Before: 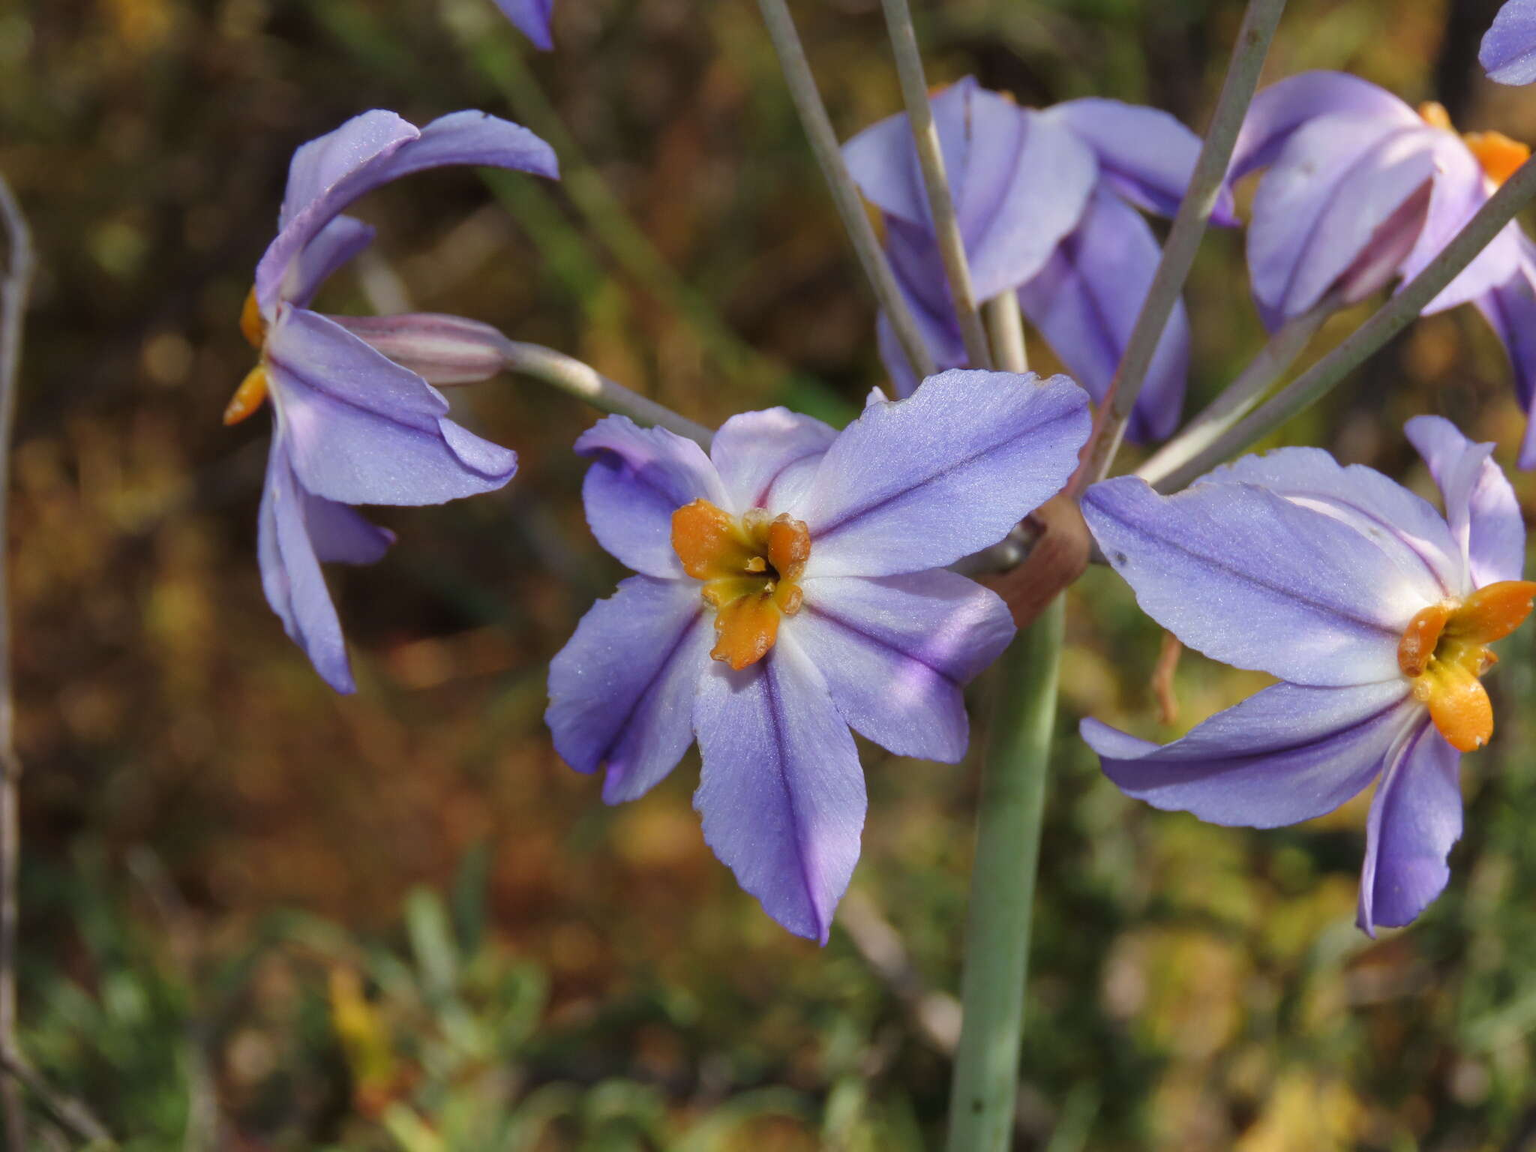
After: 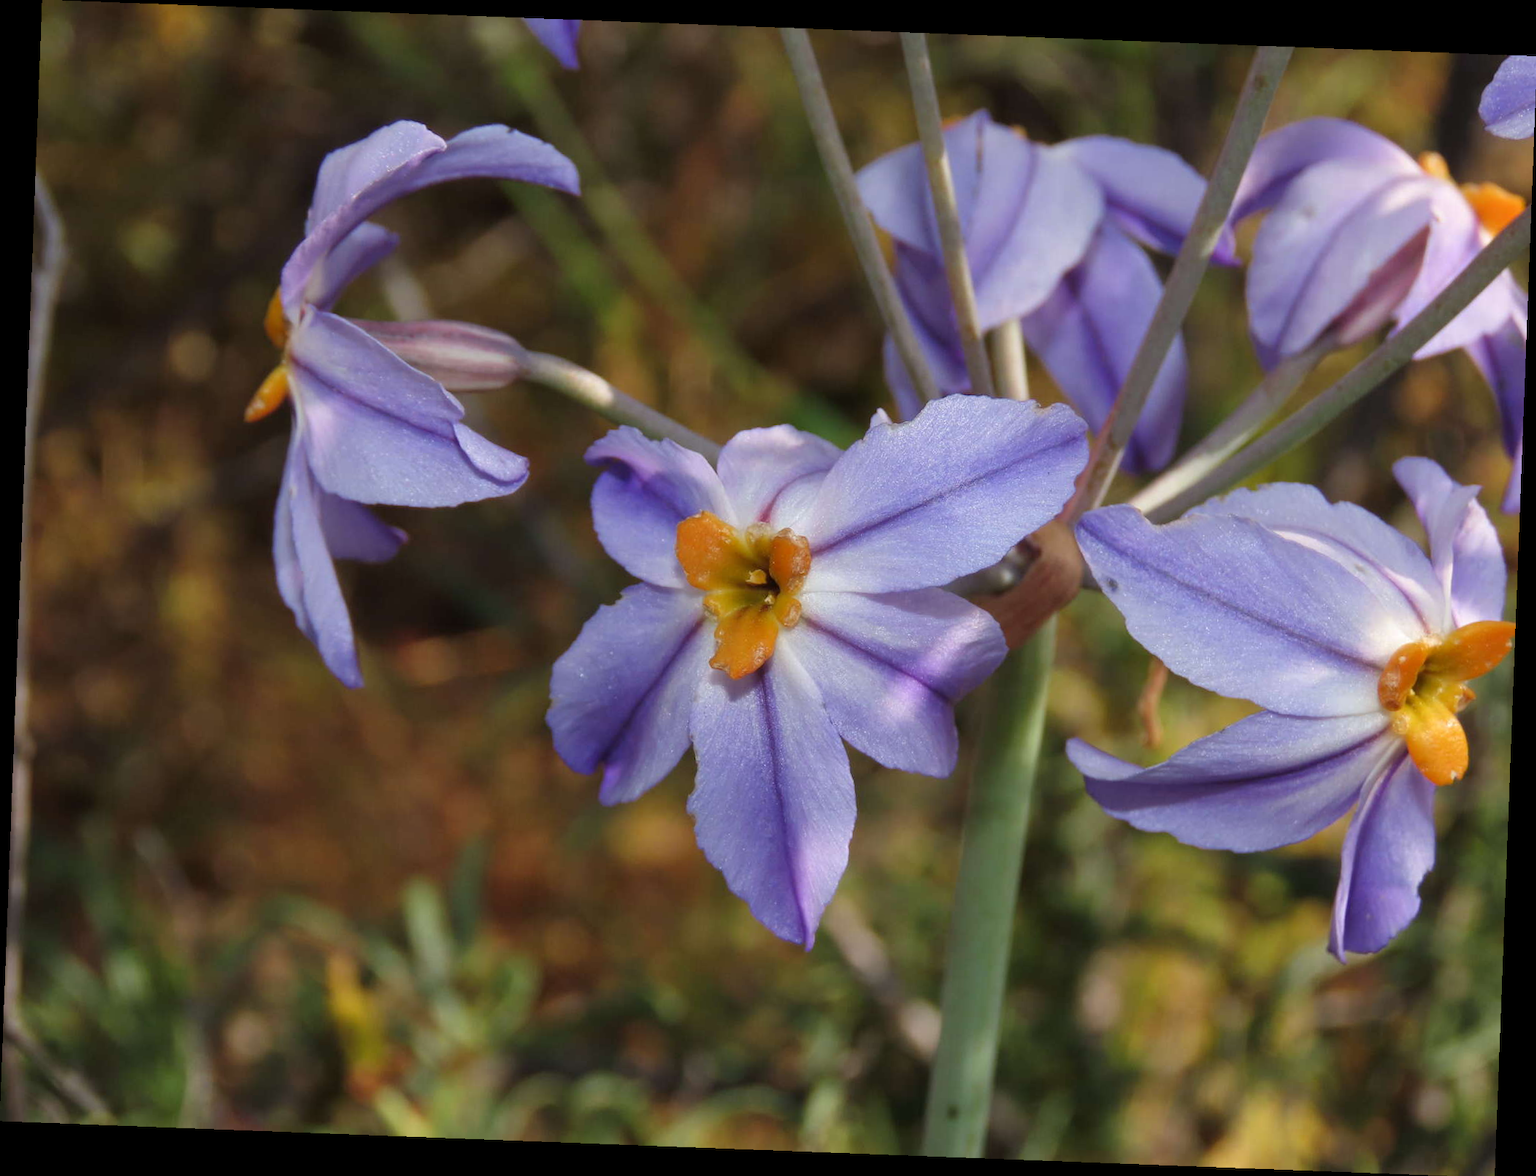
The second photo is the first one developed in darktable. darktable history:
rotate and perspective: rotation 2.17°, automatic cropping off
